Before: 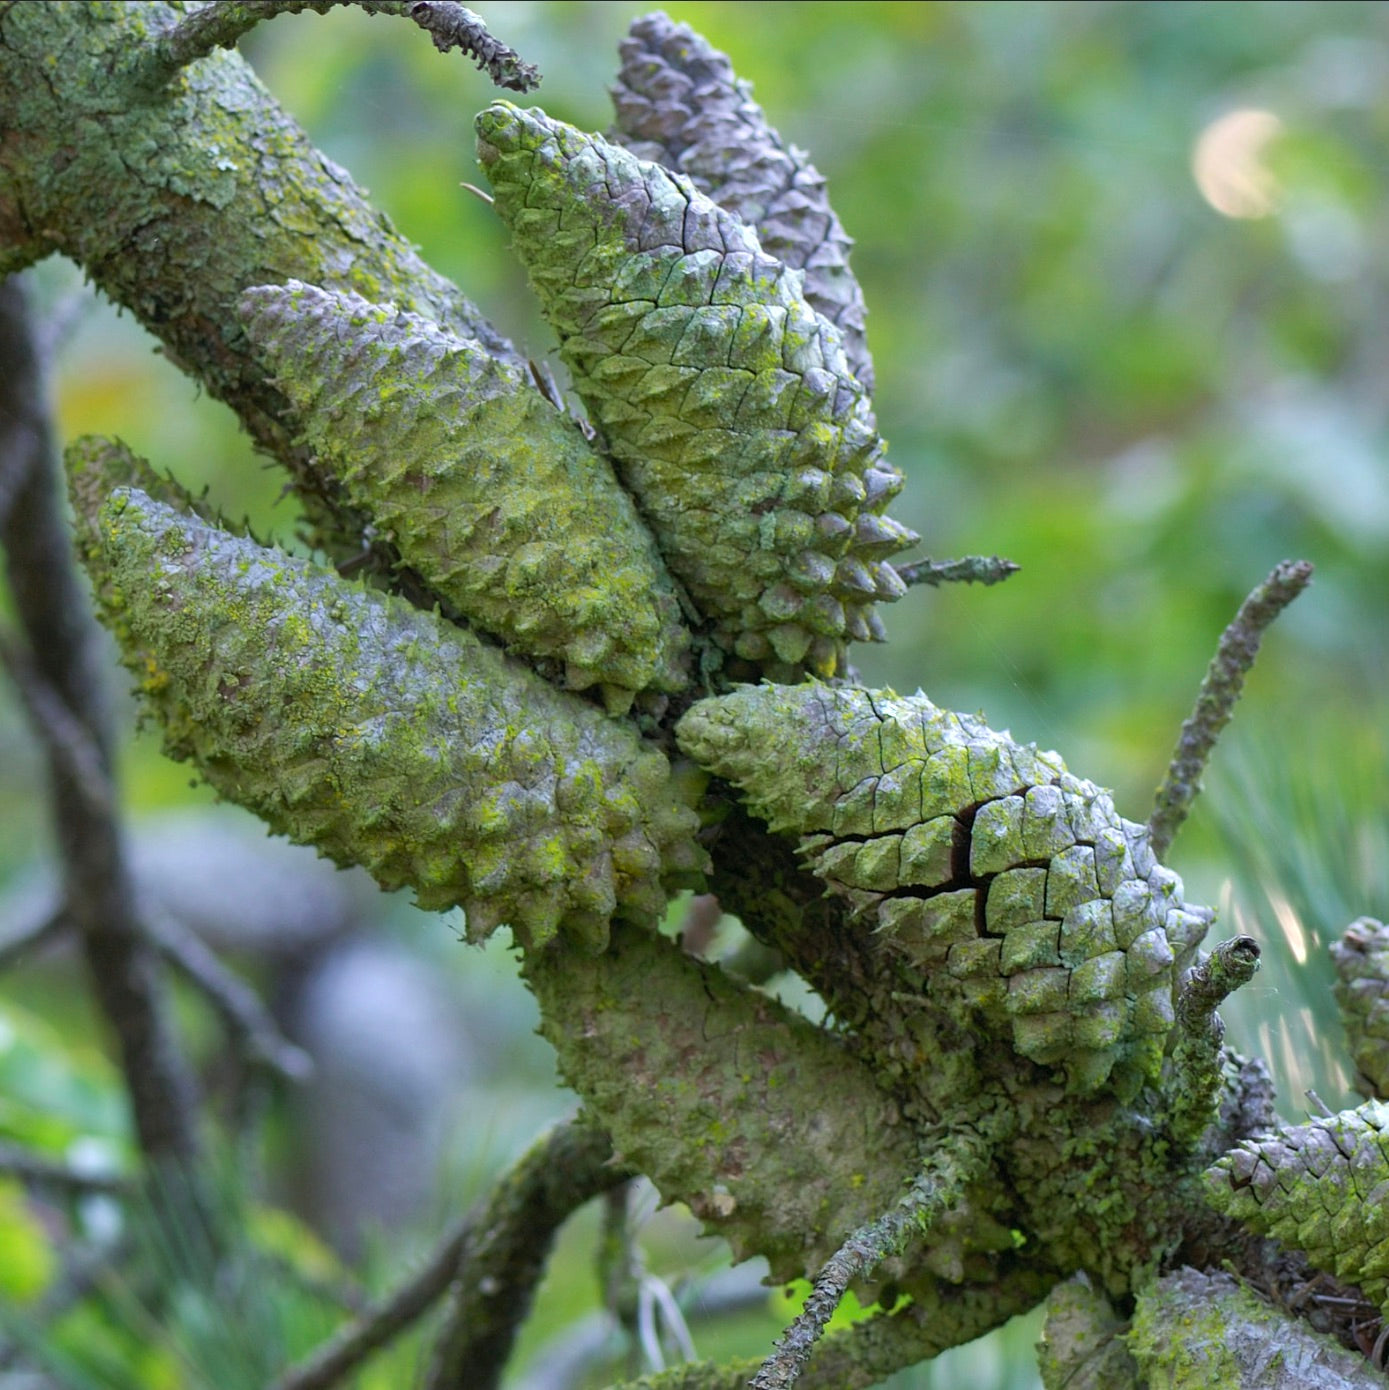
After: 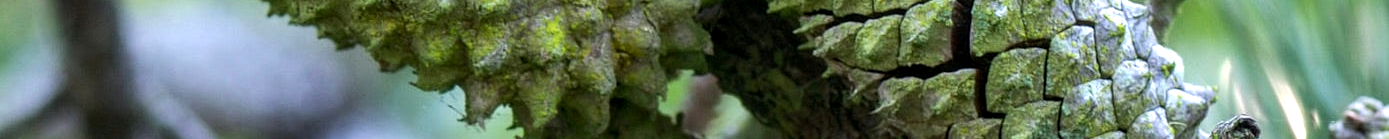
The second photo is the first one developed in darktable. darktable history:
local contrast: on, module defaults
crop and rotate: top 59.084%, bottom 30.916%
exposure: compensate highlight preservation false
tone equalizer: -8 EV -0.417 EV, -7 EV -0.389 EV, -6 EV -0.333 EV, -5 EV -0.222 EV, -3 EV 0.222 EV, -2 EV 0.333 EV, -1 EV 0.389 EV, +0 EV 0.417 EV, edges refinement/feathering 500, mask exposure compensation -1.57 EV, preserve details no
